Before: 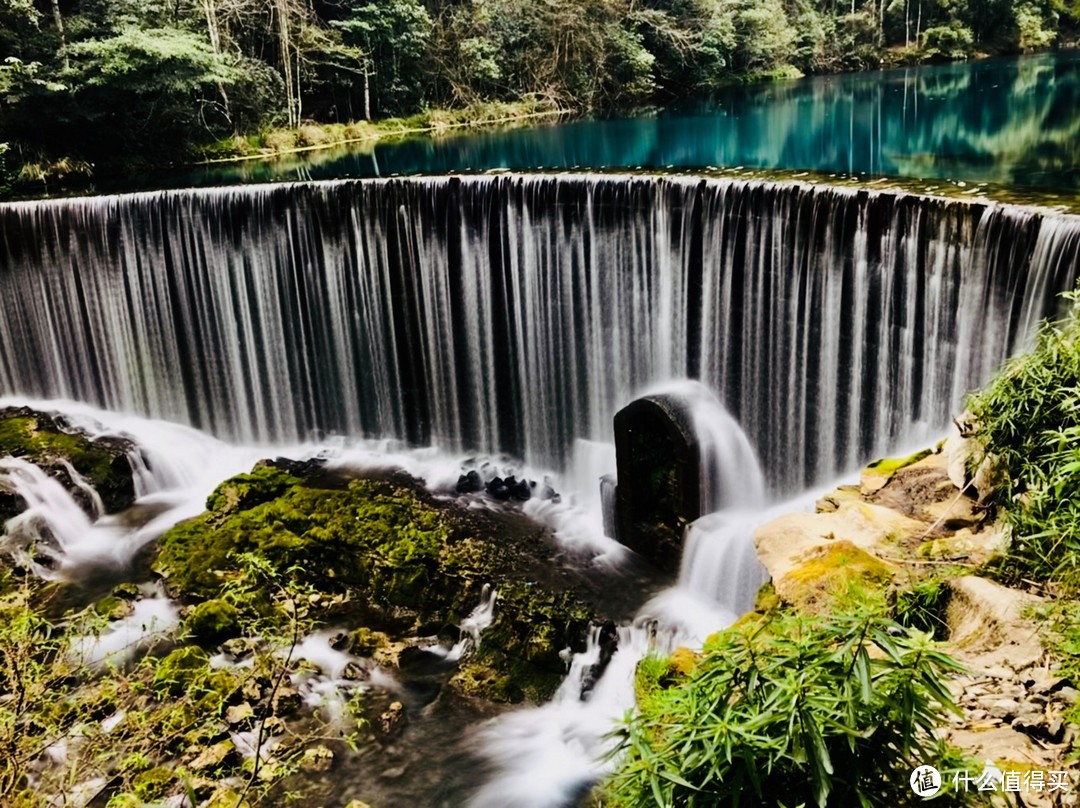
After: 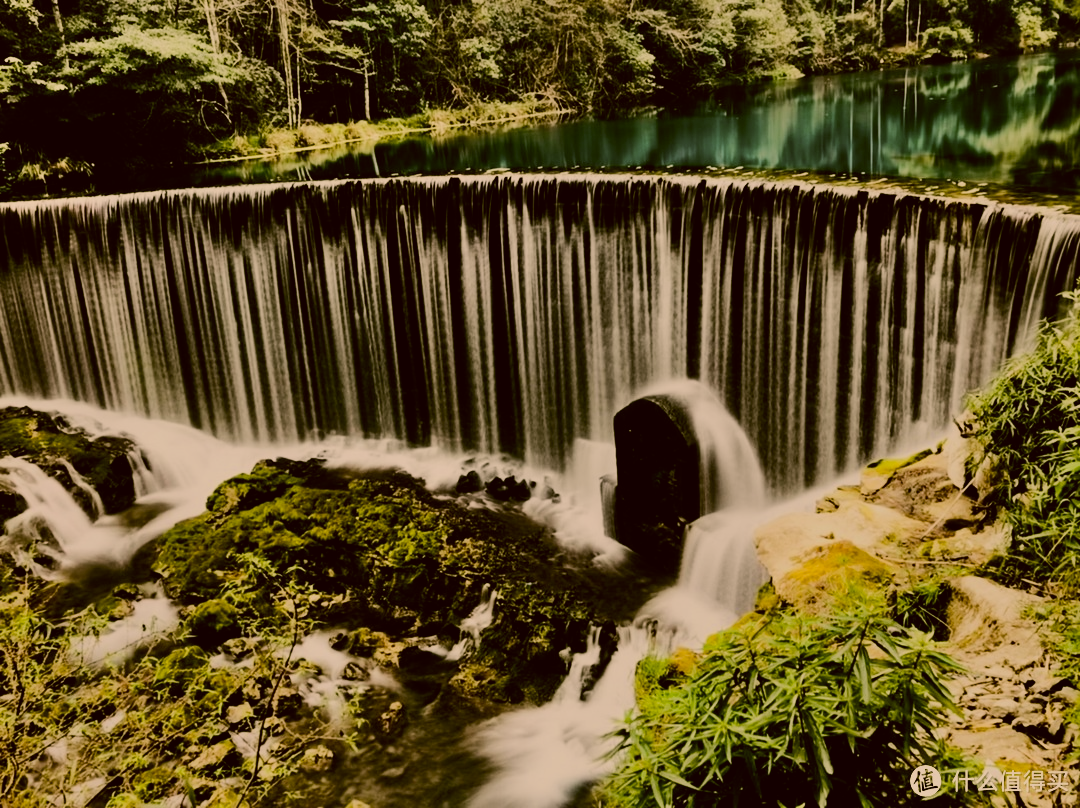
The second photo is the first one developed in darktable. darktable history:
color correction: highlights a* 8.96, highlights b* 15.66, shadows a* -0.503, shadows b* 27.28
shadows and highlights: shadows 43.46, white point adjustment -1.36, highlights color adjustment 45.29%, soften with gaussian
tone equalizer: -8 EV 0.283 EV, -7 EV 0.411 EV, -6 EV 0.379 EV, -5 EV 0.281 EV, -3 EV -0.261 EV, -2 EV -0.434 EV, -1 EV -0.394 EV, +0 EV -0.236 EV
filmic rgb: black relative exposure -8.51 EV, white relative exposure 5.53 EV, hardness 3.39, contrast 1.015
contrast brightness saturation: contrast 0.106, saturation -0.17
